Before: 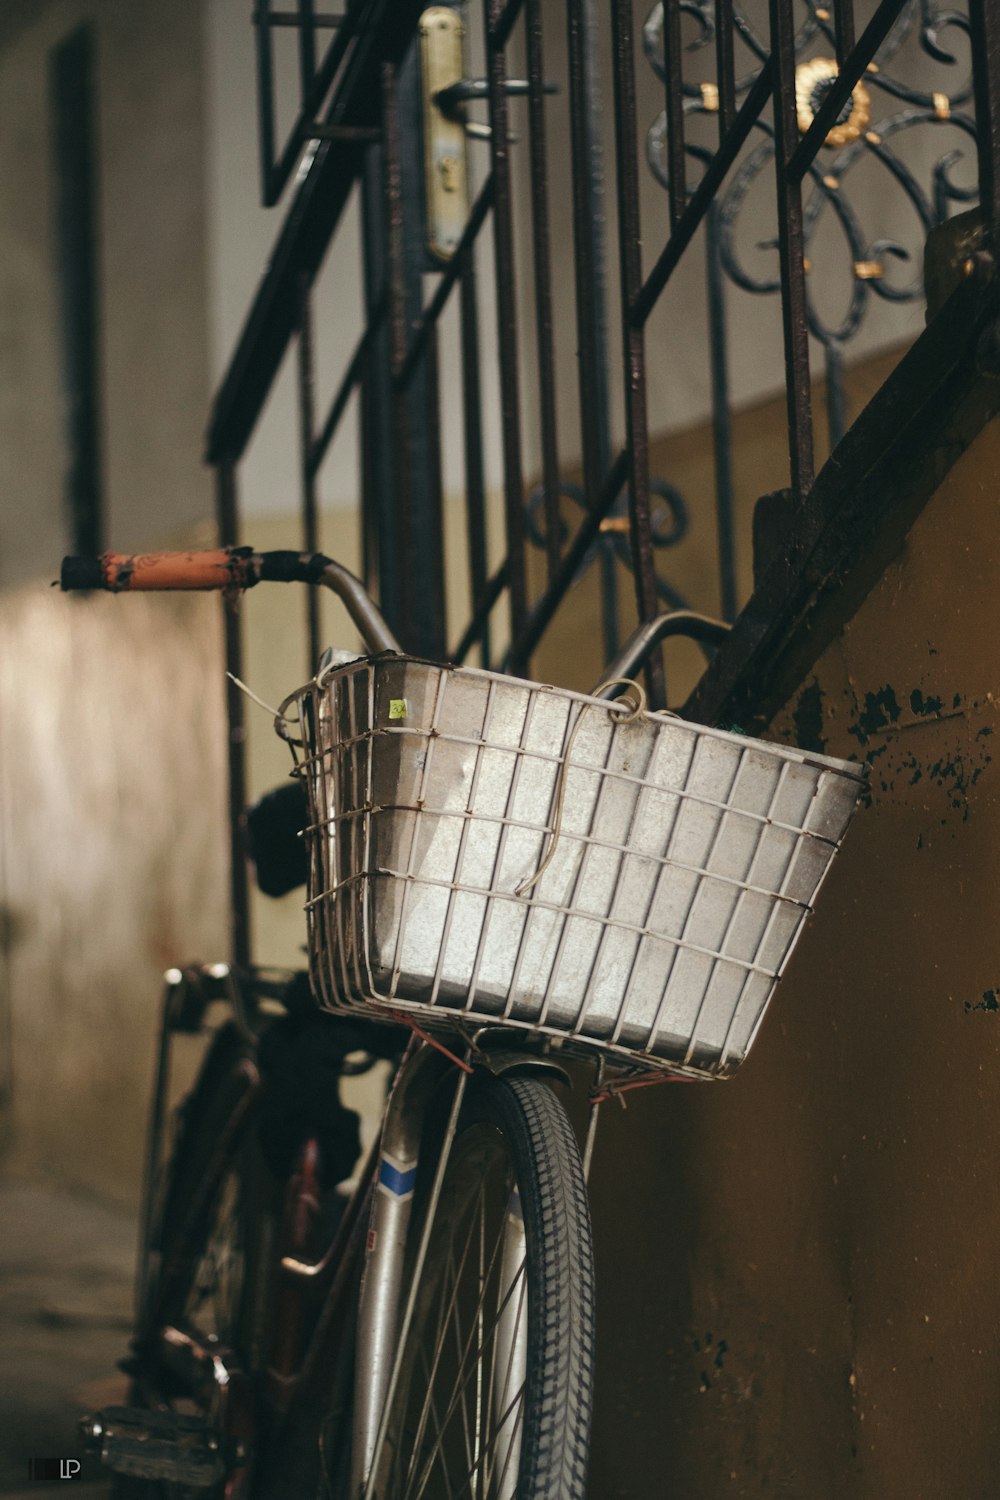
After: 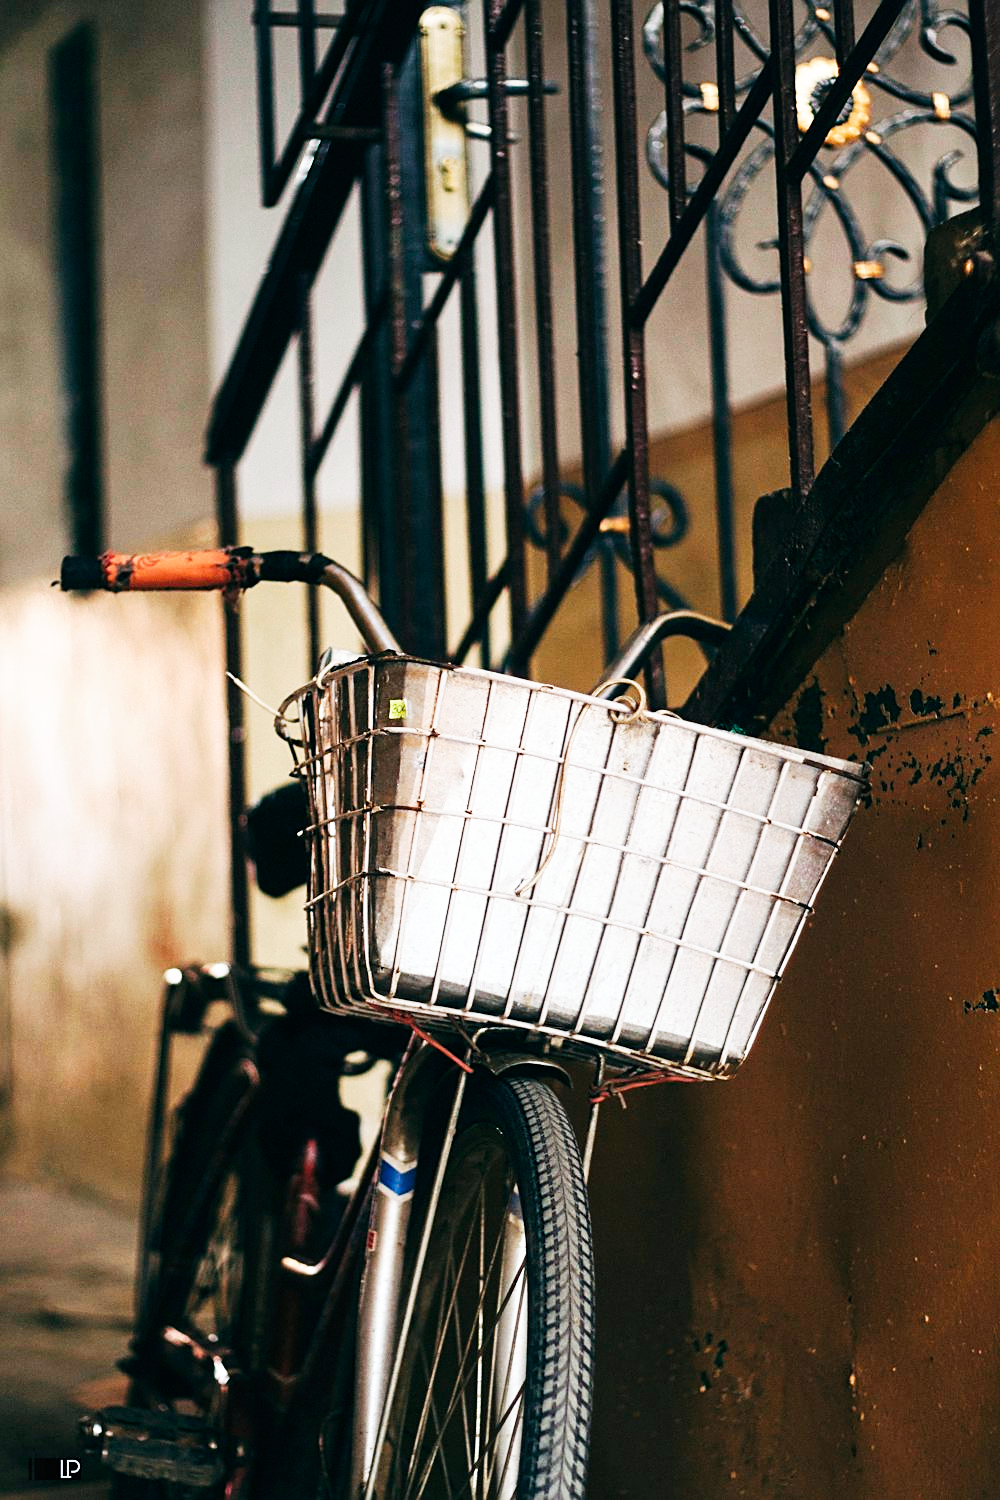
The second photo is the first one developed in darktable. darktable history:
color calibration: illuminant as shot in camera, x 0.358, y 0.373, temperature 4628.91 K
base curve: curves: ch0 [(0, 0) (0.007, 0.004) (0.027, 0.03) (0.046, 0.07) (0.207, 0.54) (0.442, 0.872) (0.673, 0.972) (1, 1)], preserve colors none
sharpen: on, module defaults
